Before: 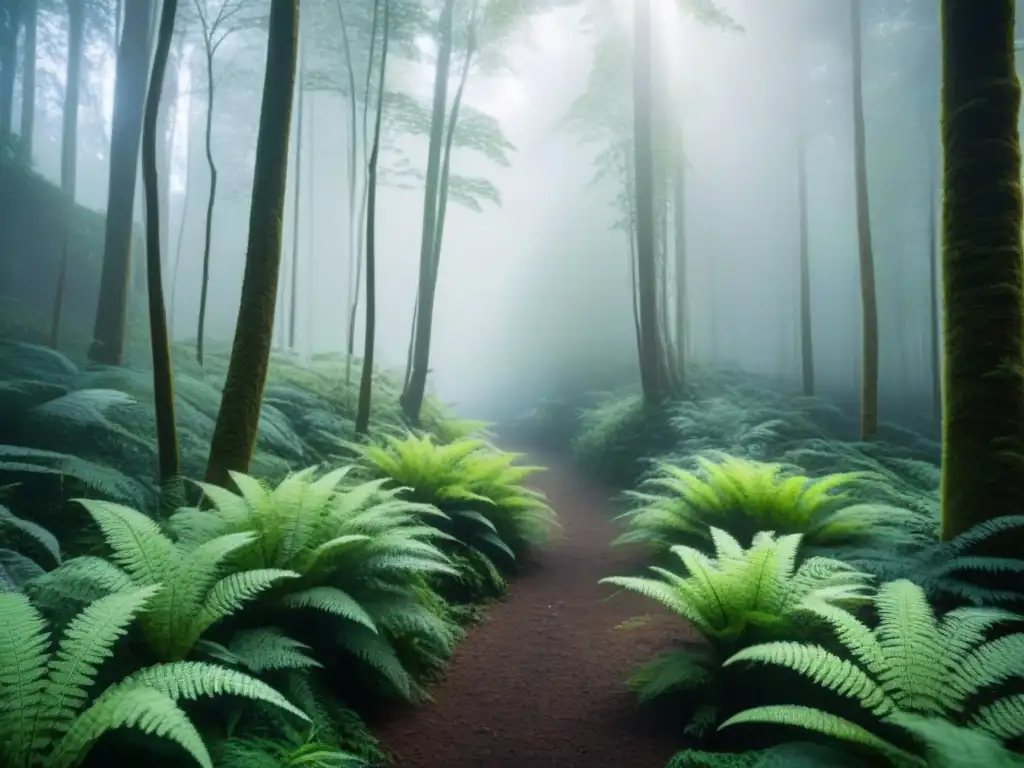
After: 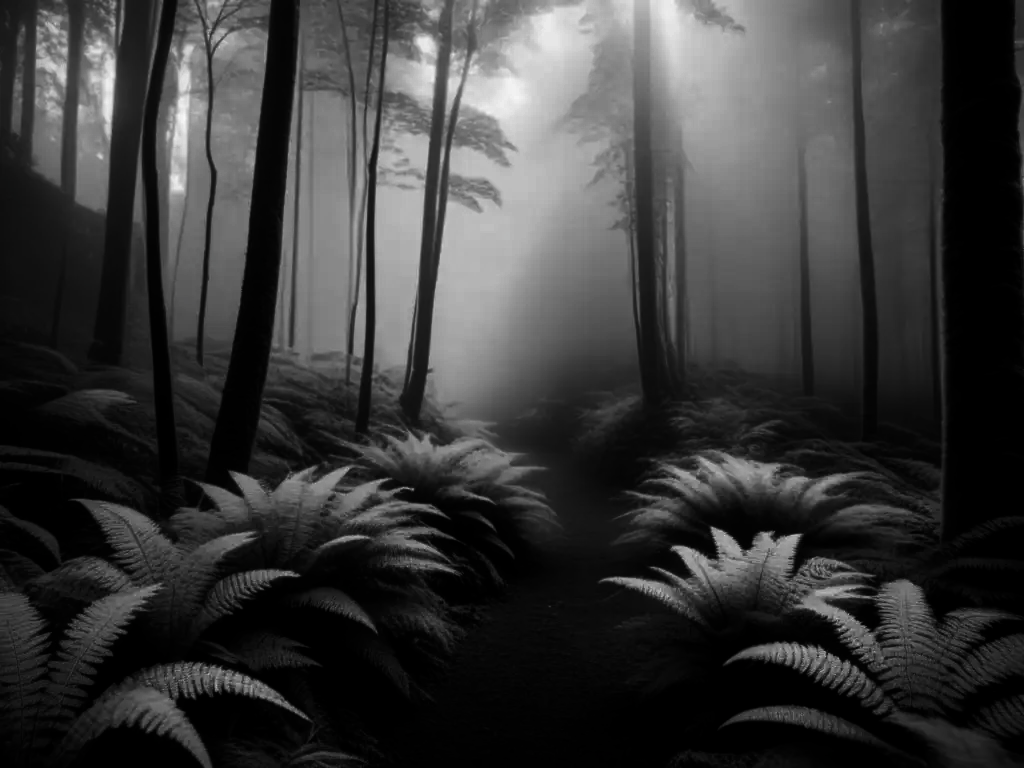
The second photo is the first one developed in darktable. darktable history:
contrast brightness saturation: contrast 0.02, brightness -1, saturation -1
